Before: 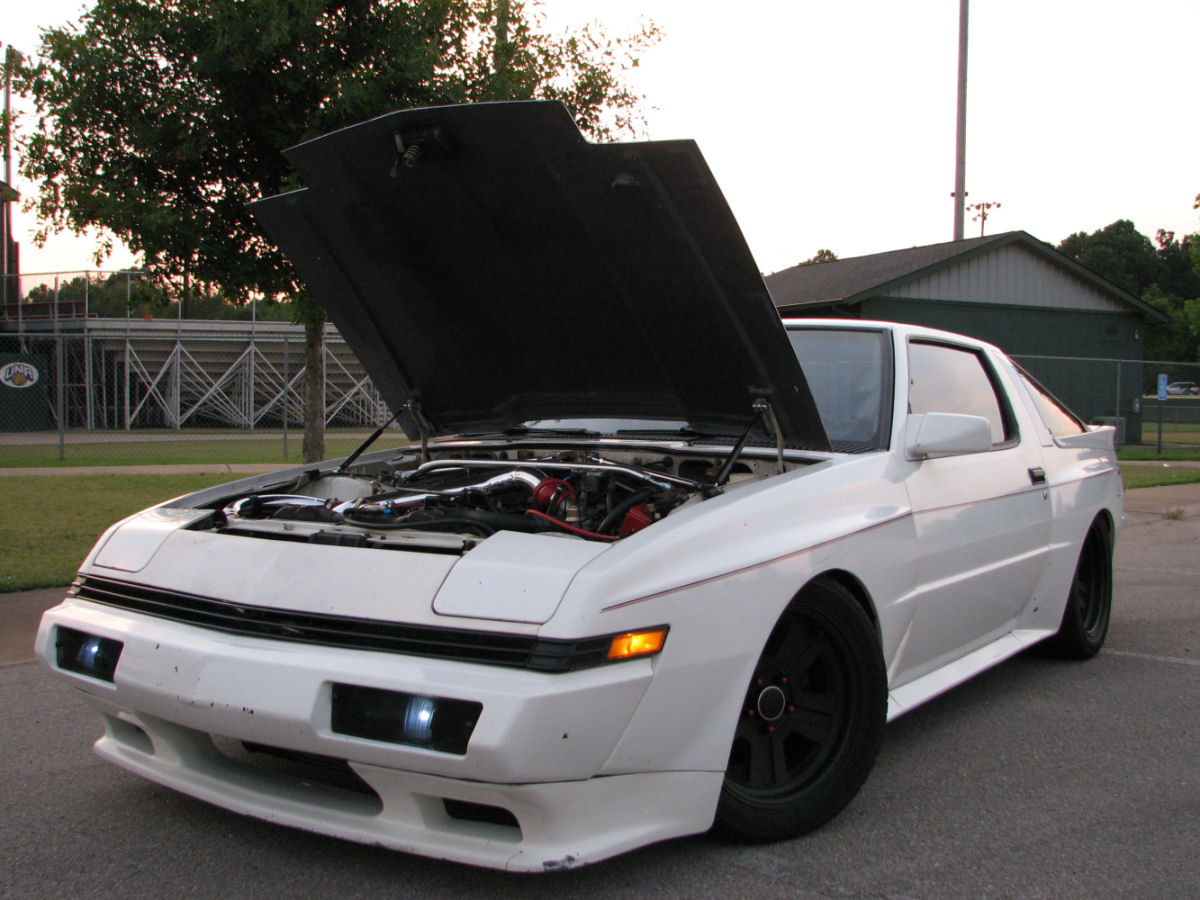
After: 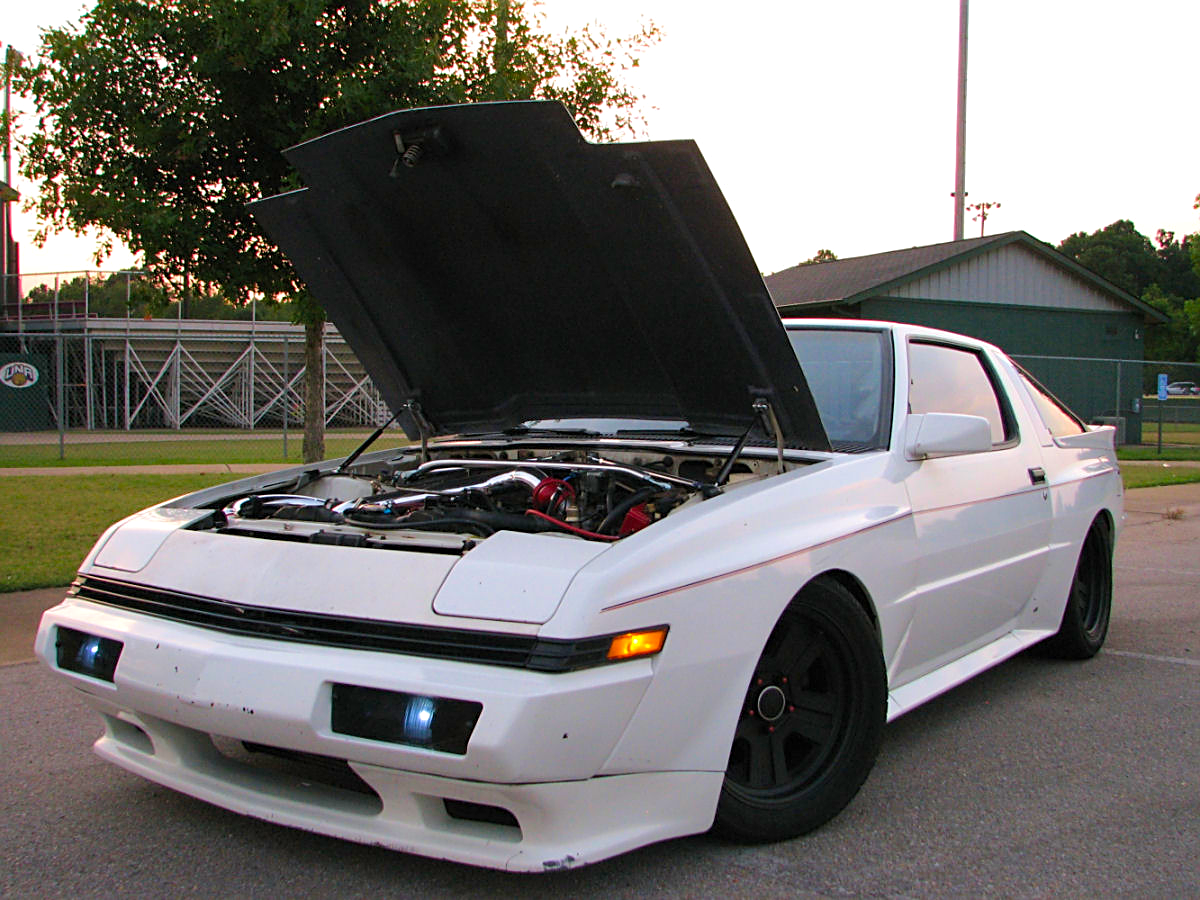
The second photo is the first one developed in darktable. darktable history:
color balance rgb: perceptual saturation grading › global saturation 25%, perceptual brilliance grading › mid-tones 10%, perceptual brilliance grading › shadows 15%, global vibrance 20%
sharpen: on, module defaults
velvia: on, module defaults
exposure: exposure 0.081 EV, compensate highlight preservation false
